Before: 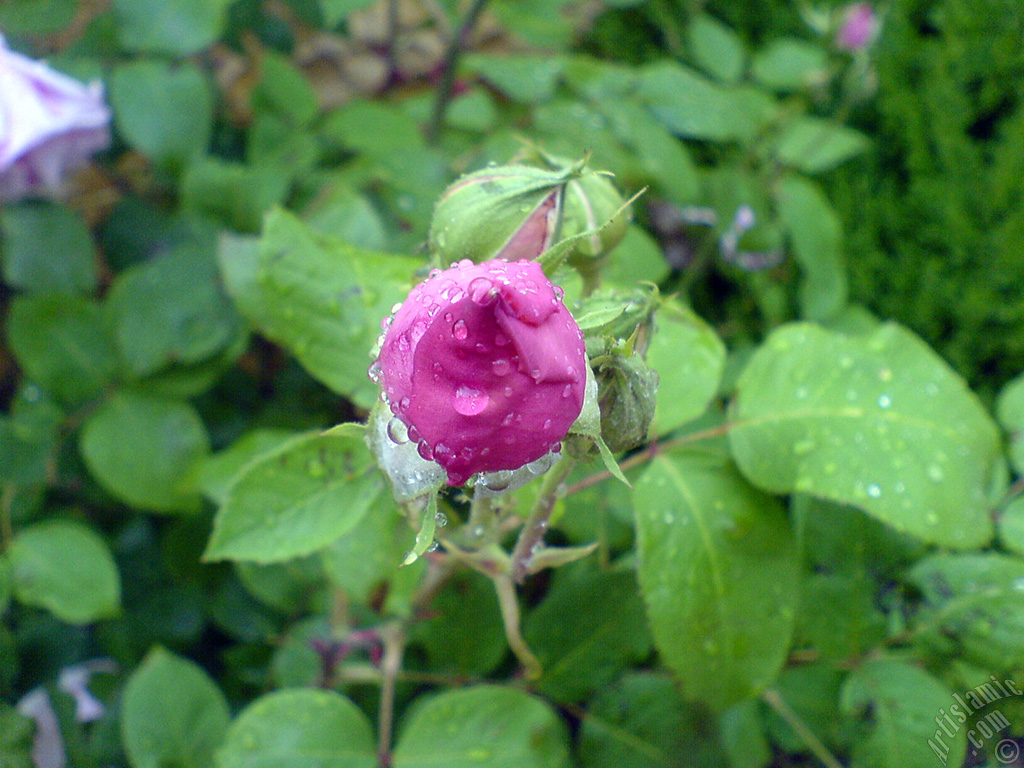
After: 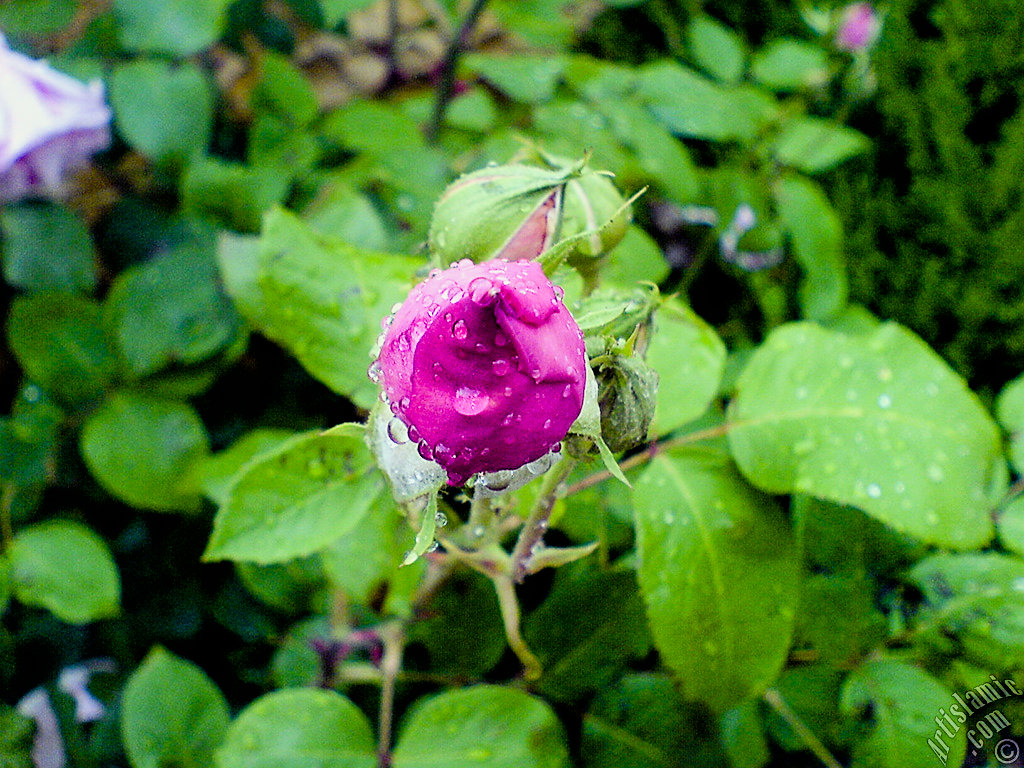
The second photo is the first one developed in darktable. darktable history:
filmic rgb: black relative exposure -5 EV, hardness 2.88, contrast 1.3
color balance rgb: shadows lift › luminance -21.66%, shadows lift › chroma 6.57%, shadows lift › hue 270°, power › chroma 0.68%, power › hue 60°, highlights gain › luminance 6.08%, highlights gain › chroma 1.33%, highlights gain › hue 90°, global offset › luminance -0.87%, perceptual saturation grading › global saturation 26.86%, perceptual saturation grading › highlights -28.39%, perceptual saturation grading › mid-tones 15.22%, perceptual saturation grading › shadows 33.98%, perceptual brilliance grading › highlights 10%, perceptual brilliance grading › mid-tones 5%
sharpen: on, module defaults
